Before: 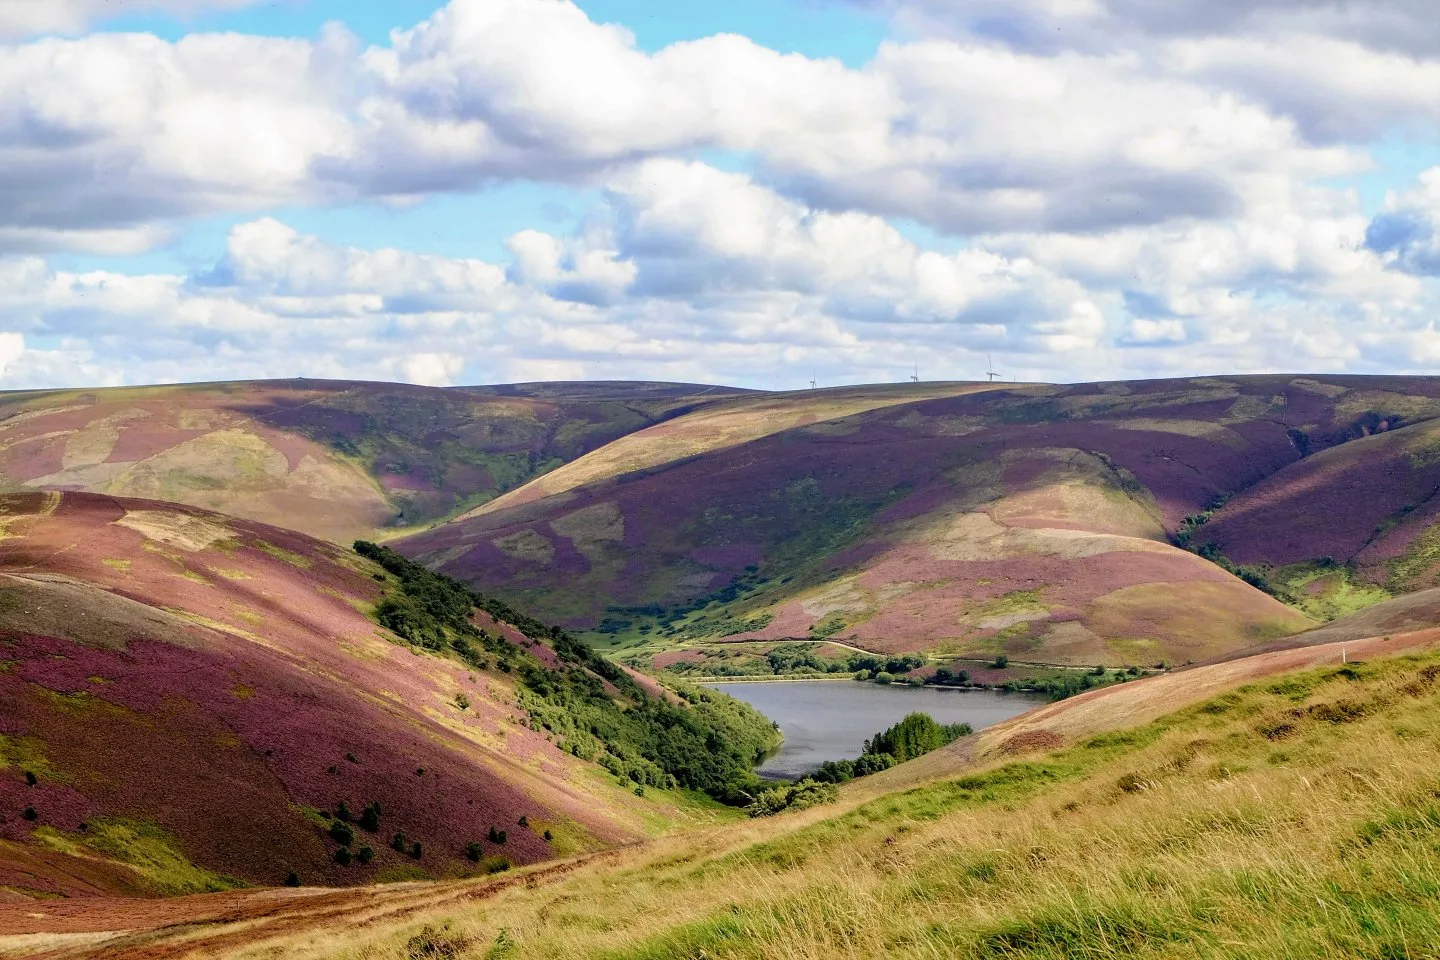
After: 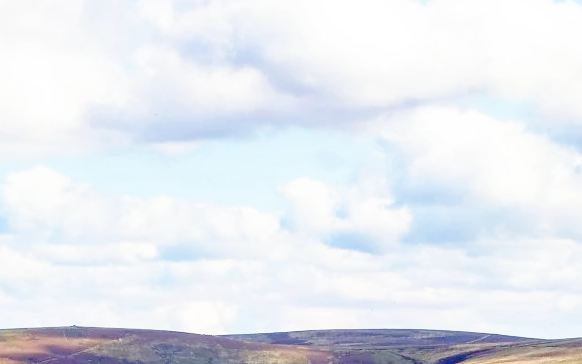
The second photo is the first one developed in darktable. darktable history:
base curve: curves: ch0 [(0, 0) (0.028, 0.03) (0.121, 0.232) (0.46, 0.748) (0.859, 0.968) (1, 1)], preserve colors none
crop: left 15.744%, top 5.443%, right 43.794%, bottom 56.613%
